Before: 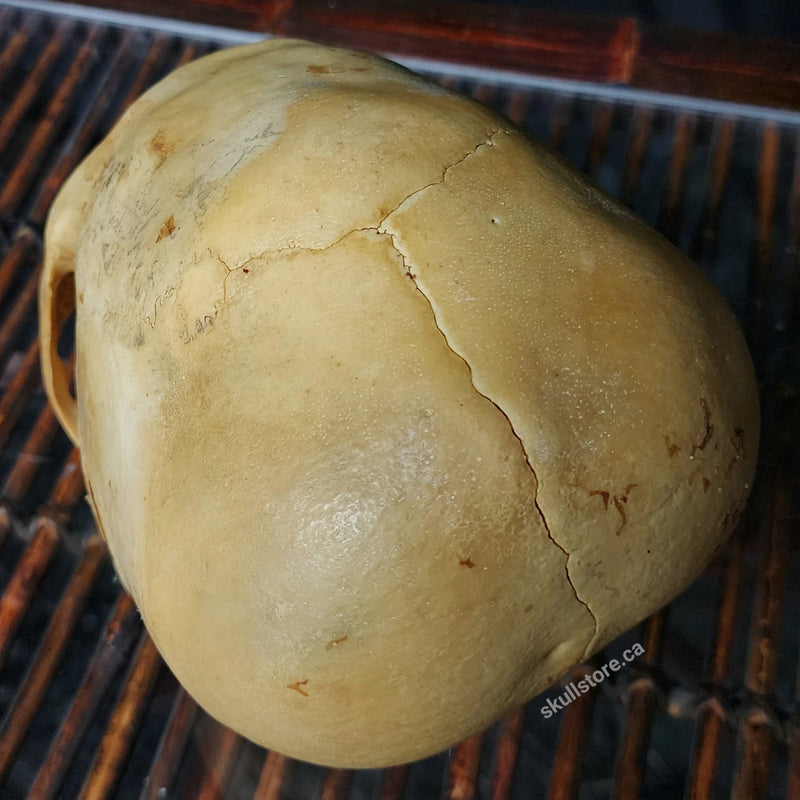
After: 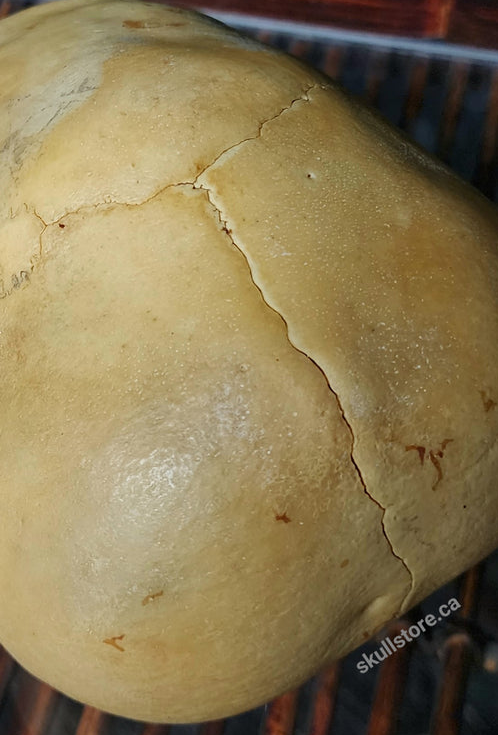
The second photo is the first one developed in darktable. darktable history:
crop and rotate: left 23.182%, top 5.642%, right 14.469%, bottom 2.361%
